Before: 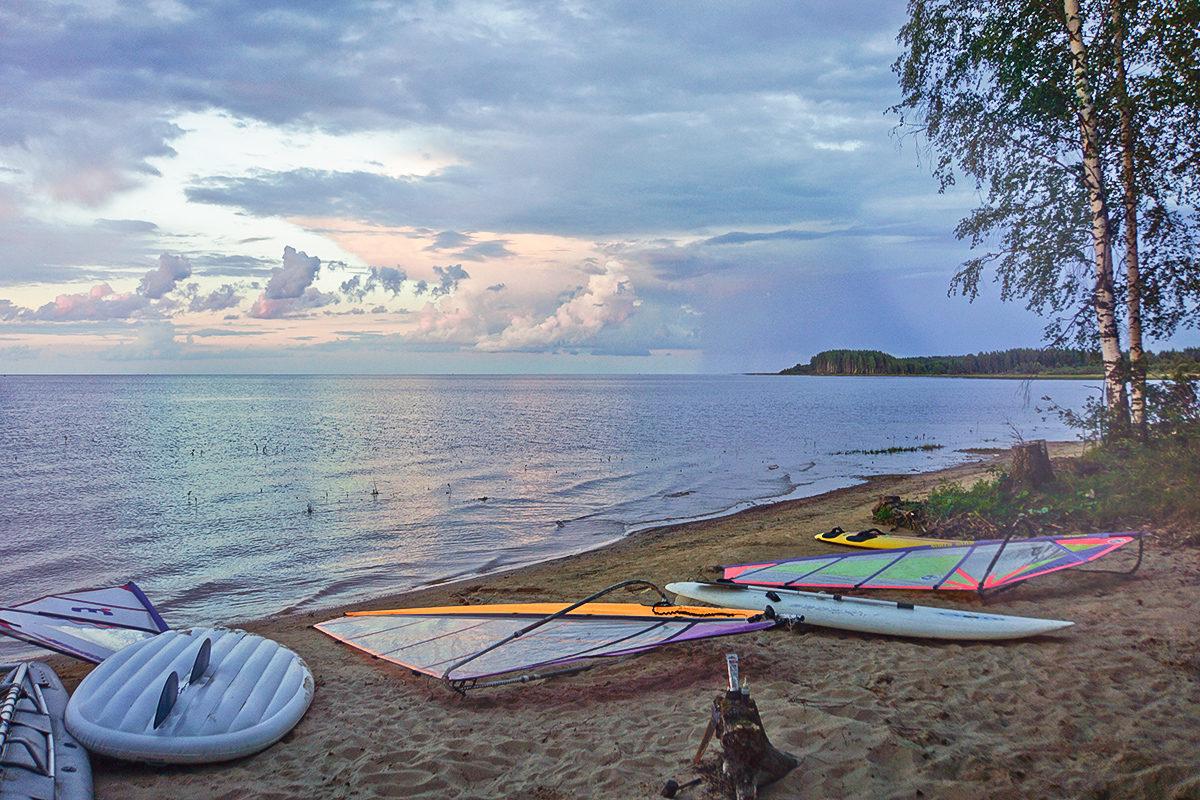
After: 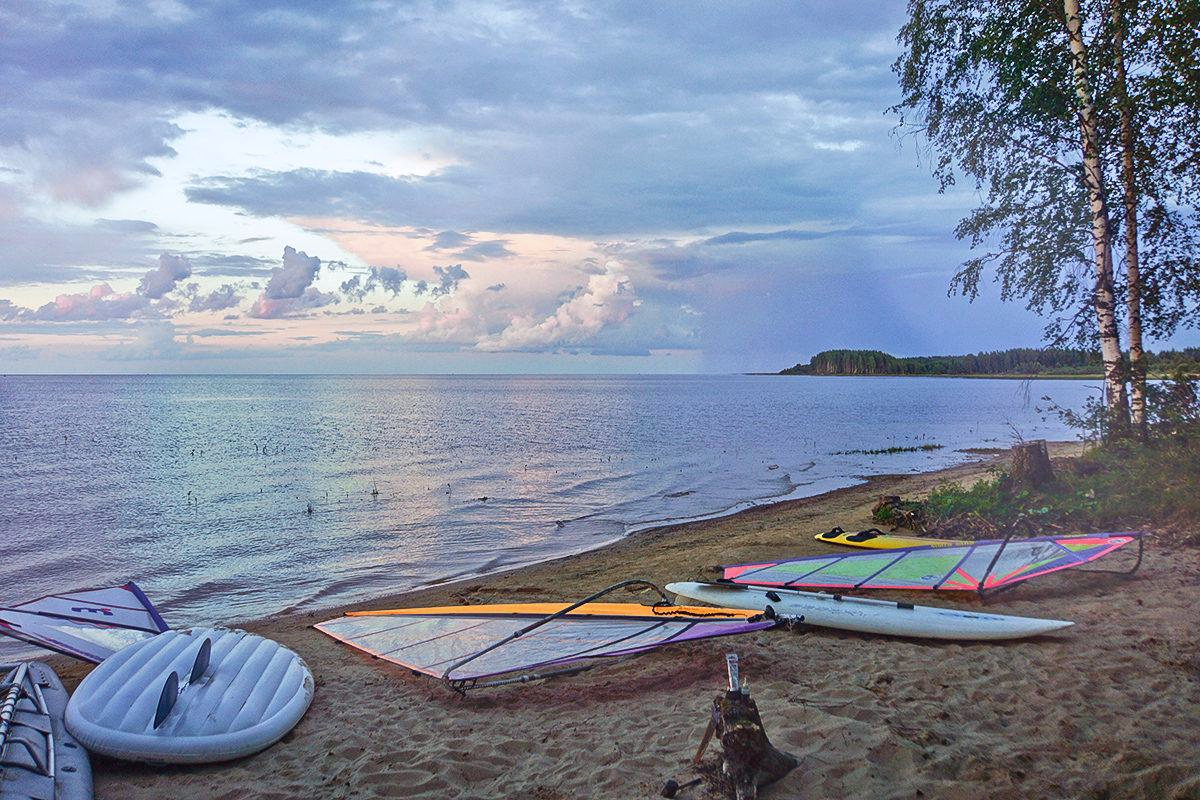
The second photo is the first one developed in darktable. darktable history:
white balance: red 0.983, blue 1.036
